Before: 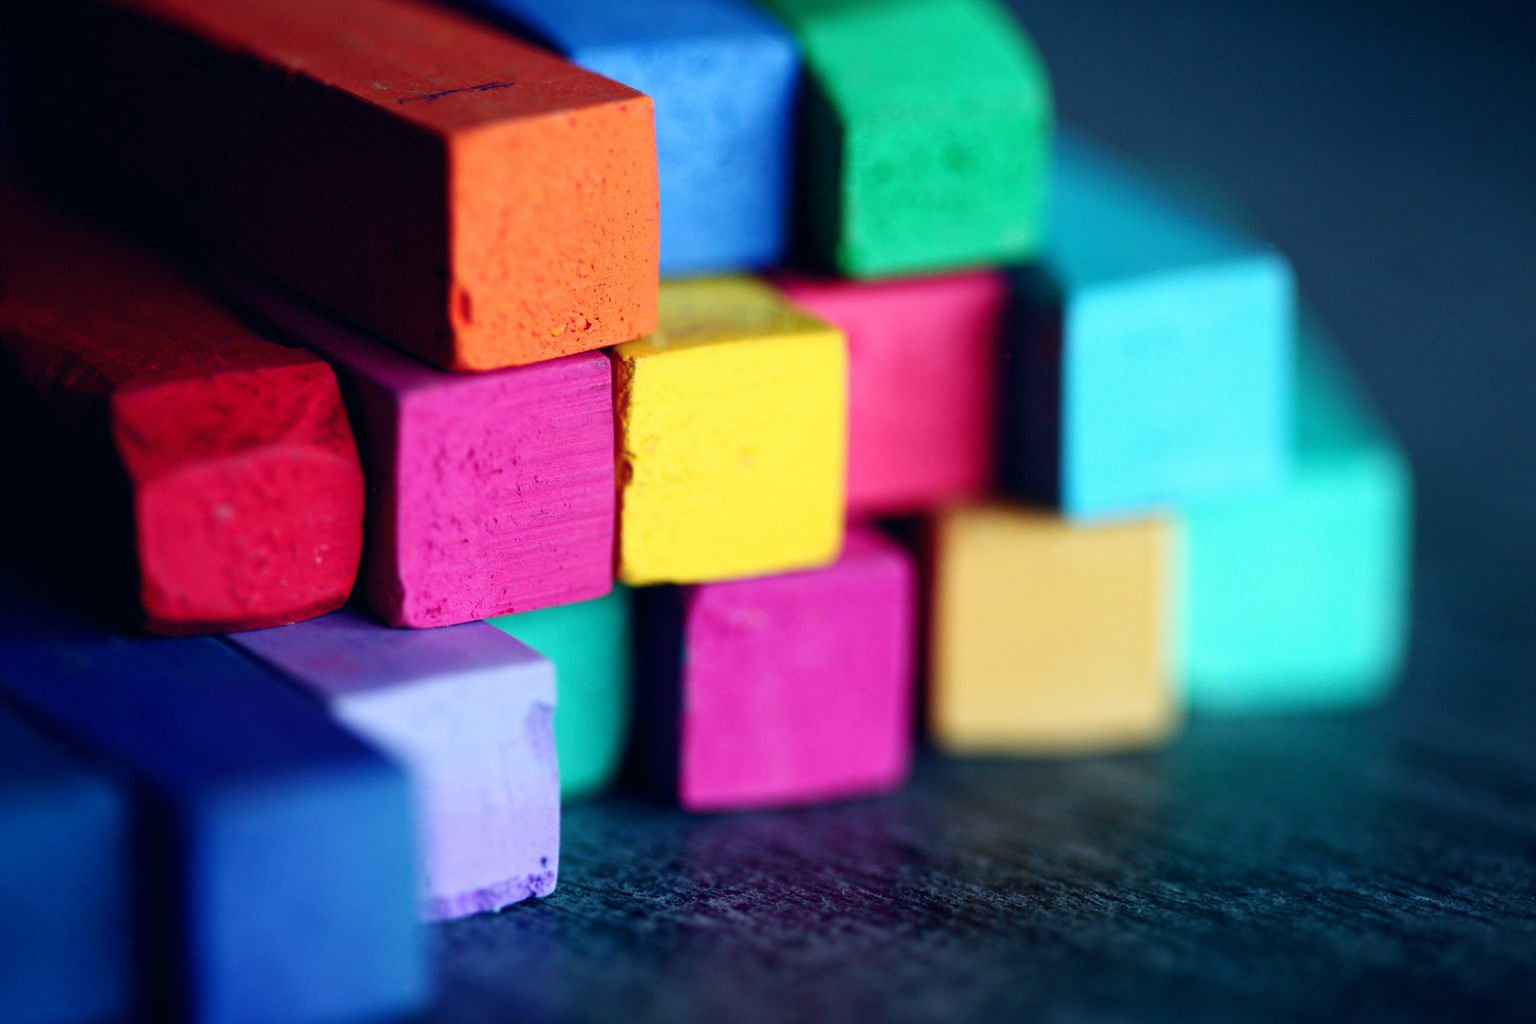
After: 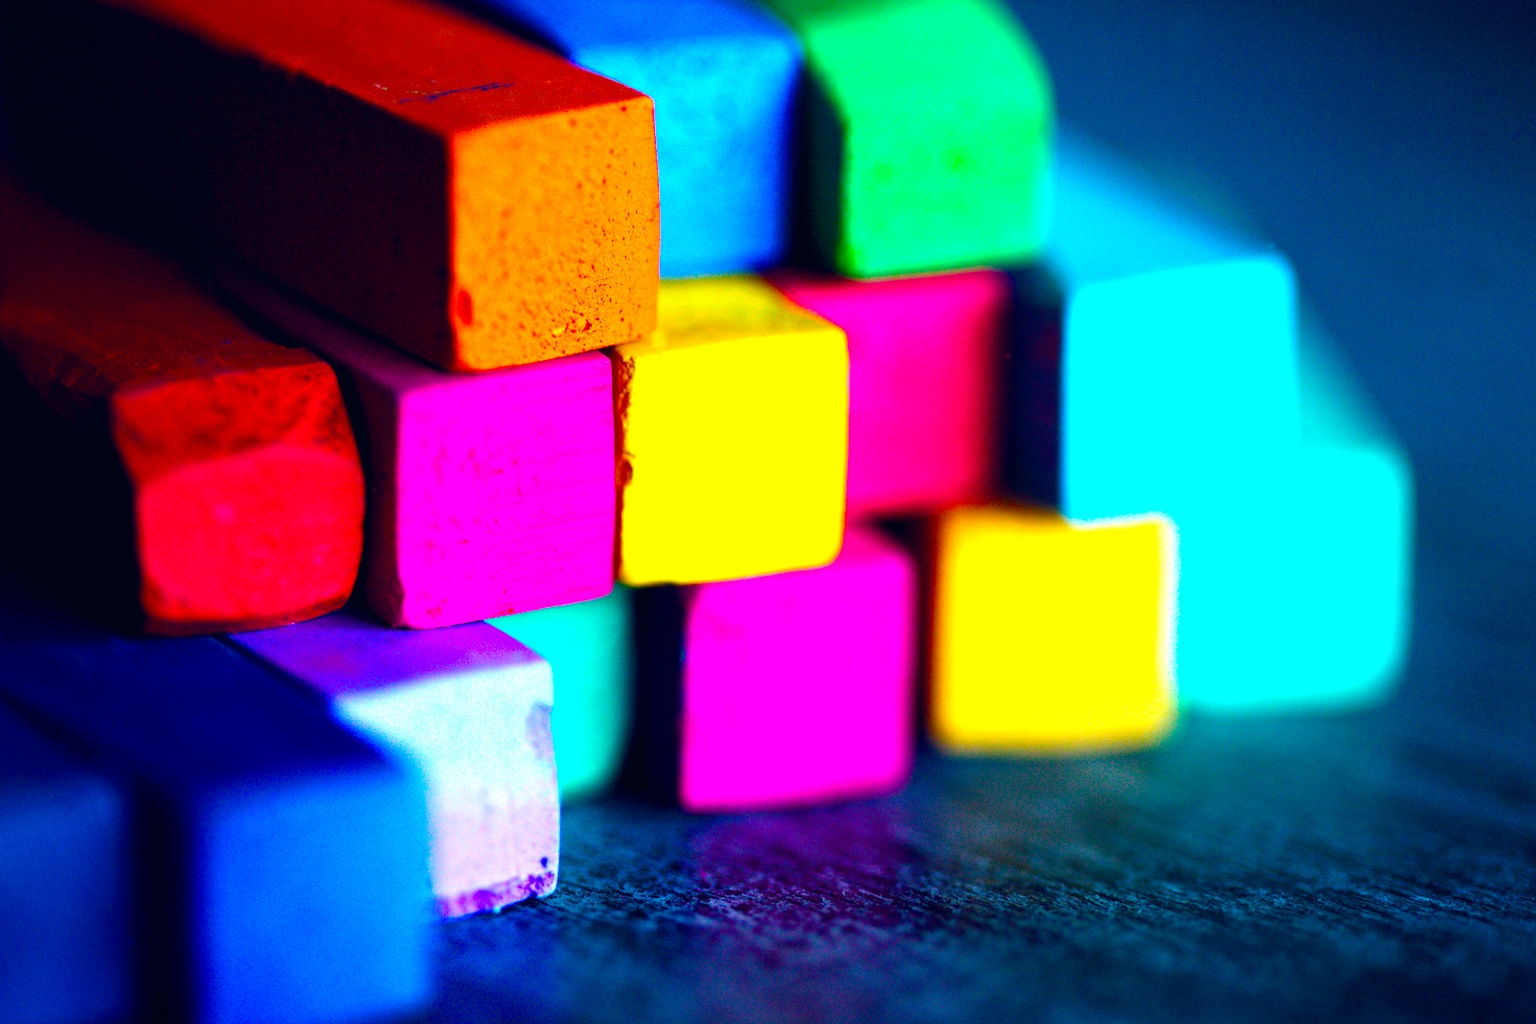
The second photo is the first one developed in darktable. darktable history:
color balance rgb: linear chroma grading › global chroma 25%, perceptual saturation grading › global saturation 40%, perceptual brilliance grading › global brilliance 30%, global vibrance 40%
